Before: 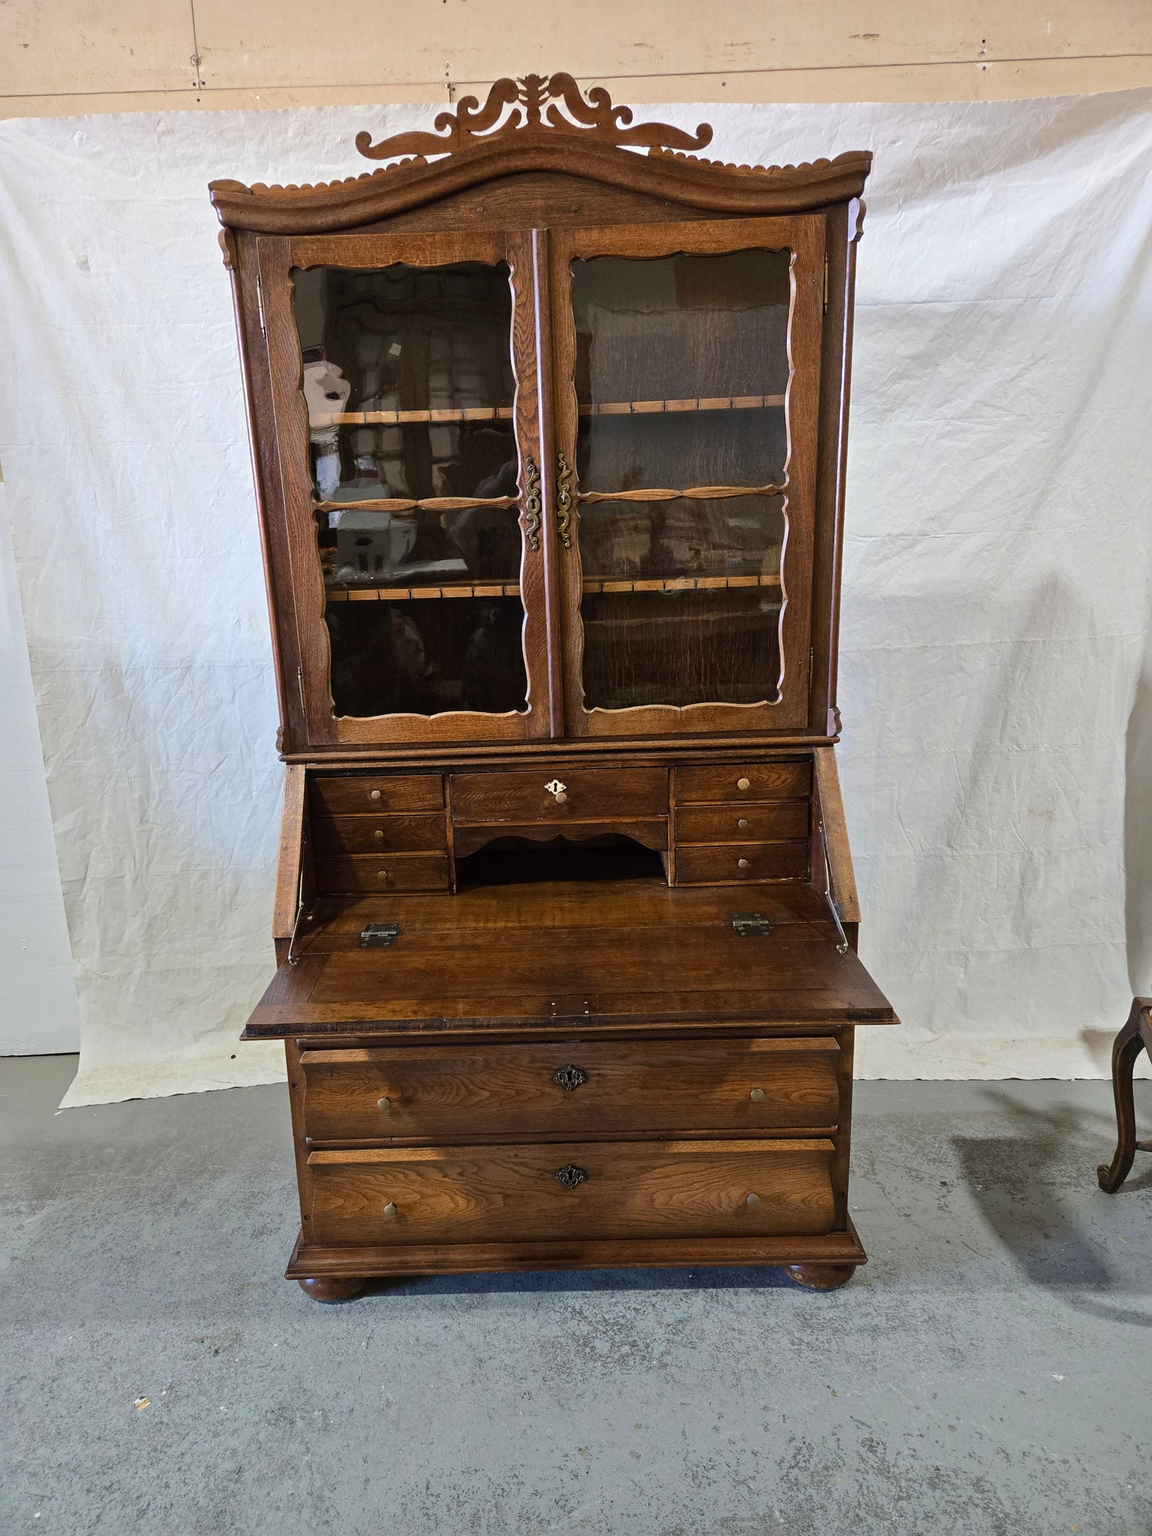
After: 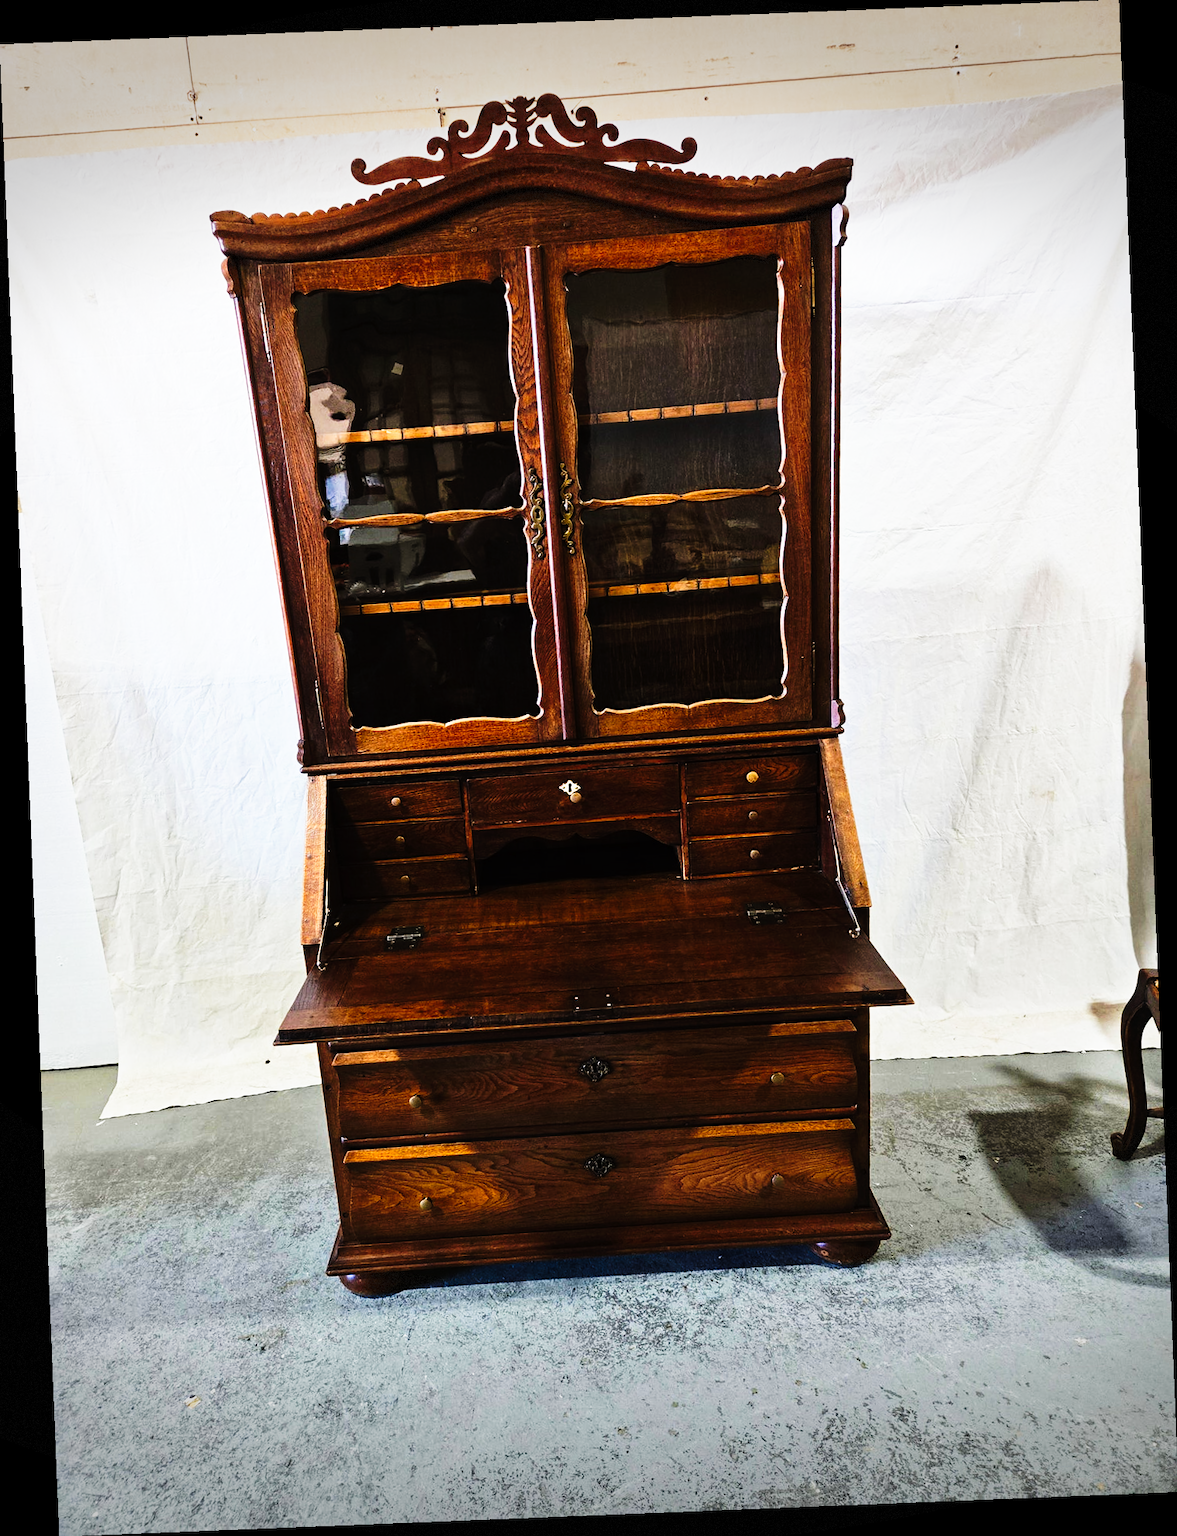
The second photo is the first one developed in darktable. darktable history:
vignetting: fall-off start 100%, brightness -0.406, saturation -0.3, width/height ratio 1.324, dithering 8-bit output, unbound false
tone curve: curves: ch0 [(0, 0) (0.003, 0.003) (0.011, 0.006) (0.025, 0.01) (0.044, 0.016) (0.069, 0.02) (0.1, 0.025) (0.136, 0.034) (0.177, 0.051) (0.224, 0.08) (0.277, 0.131) (0.335, 0.209) (0.399, 0.328) (0.468, 0.47) (0.543, 0.629) (0.623, 0.788) (0.709, 0.903) (0.801, 0.965) (0.898, 0.989) (1, 1)], preserve colors none
rotate and perspective: rotation -2.29°, automatic cropping off
